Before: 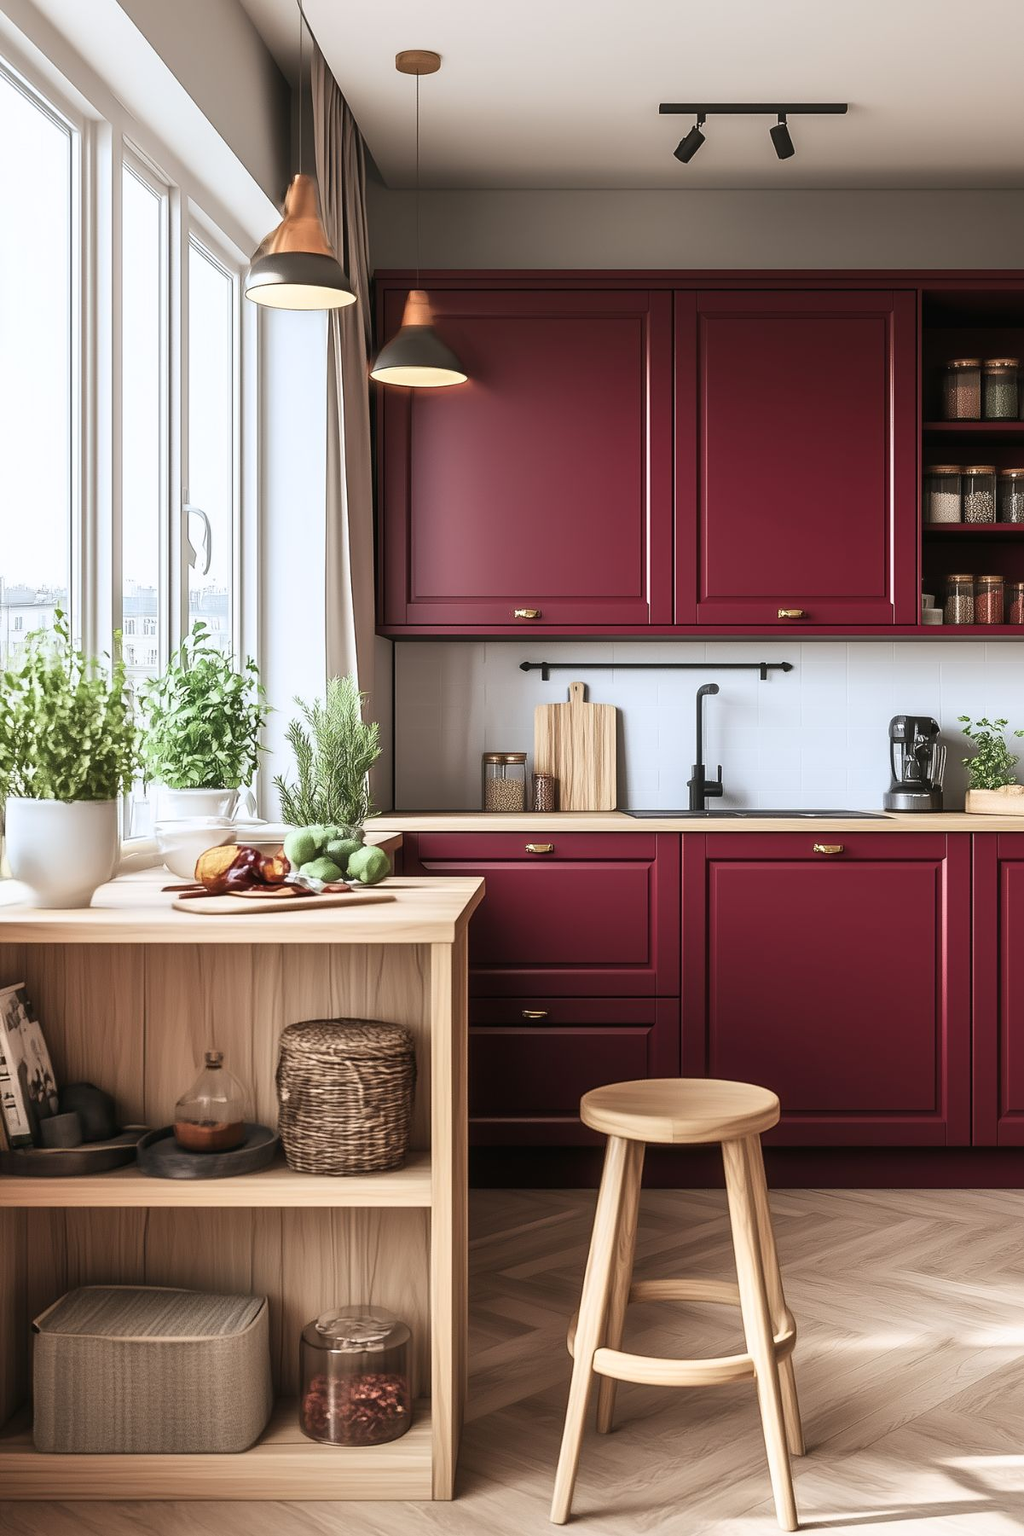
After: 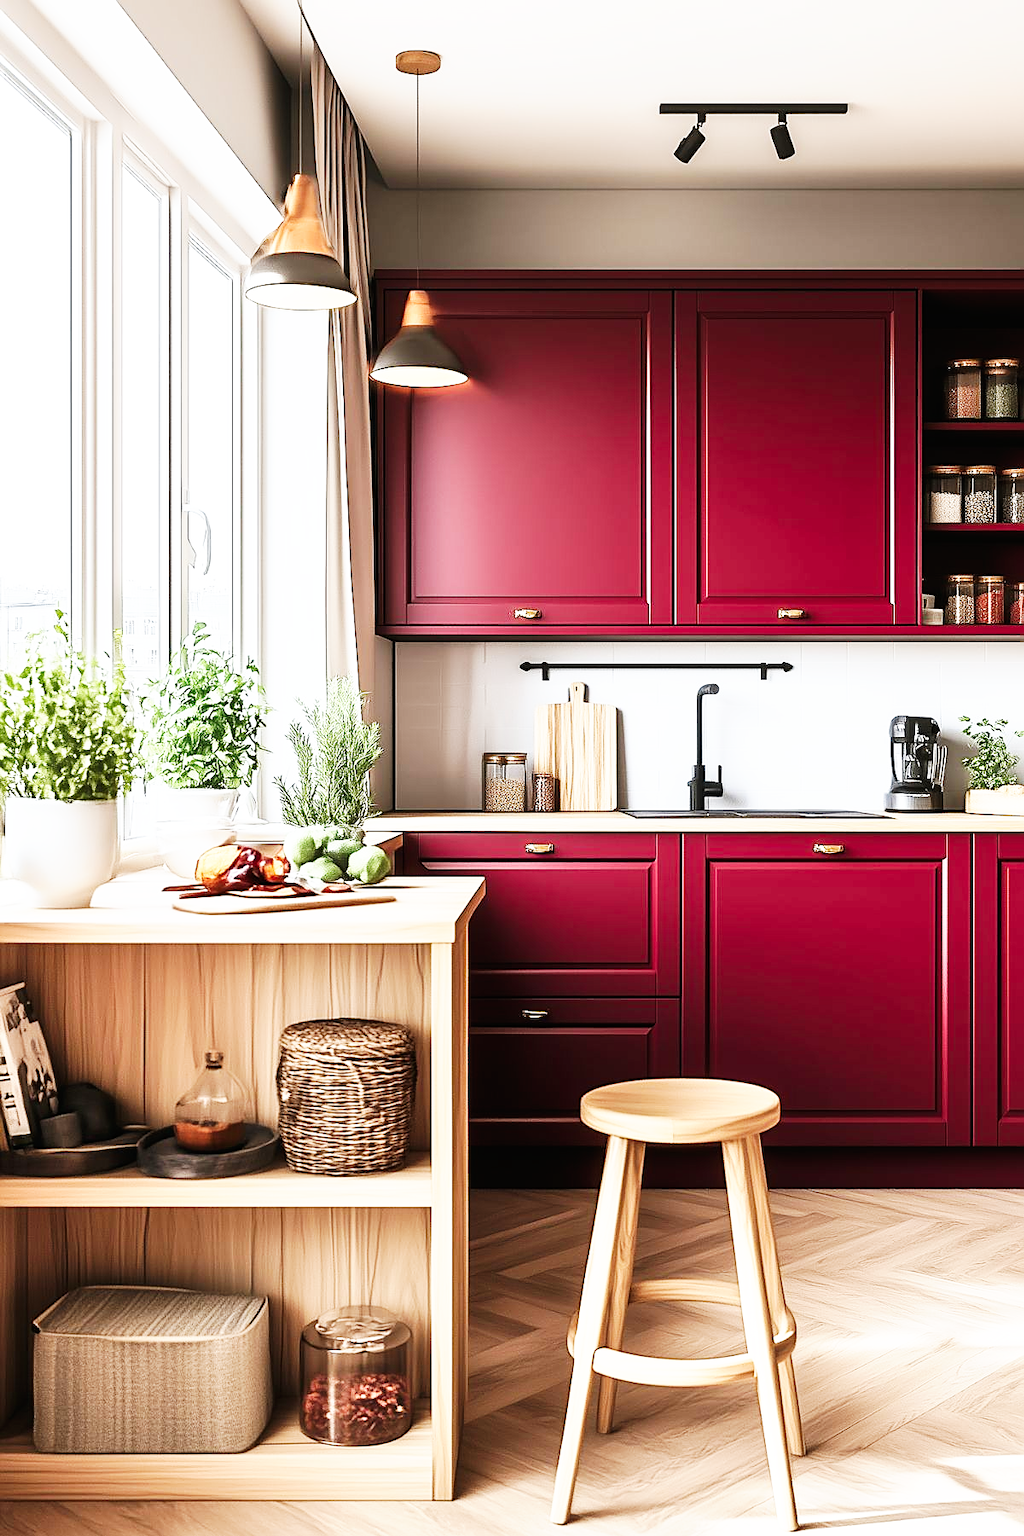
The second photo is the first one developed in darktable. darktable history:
sharpen: amount 0.536
base curve: curves: ch0 [(0, 0) (0.007, 0.004) (0.027, 0.03) (0.046, 0.07) (0.207, 0.54) (0.442, 0.872) (0.673, 0.972) (1, 1)], preserve colors none
